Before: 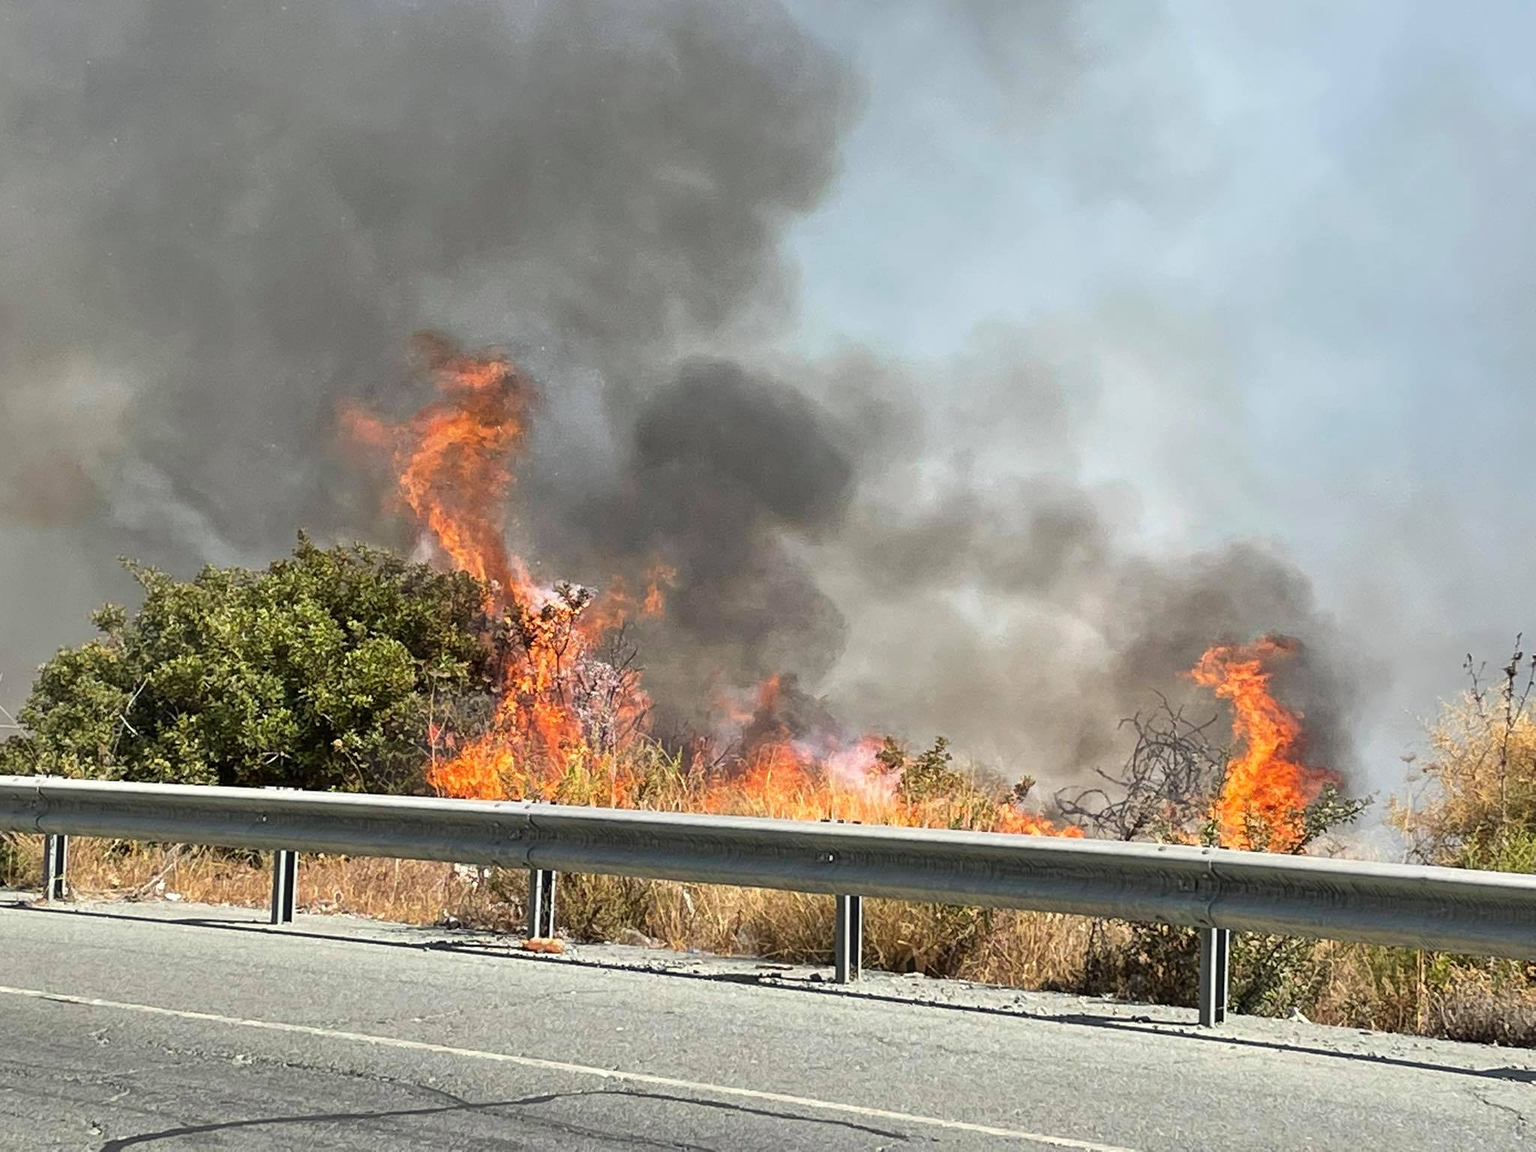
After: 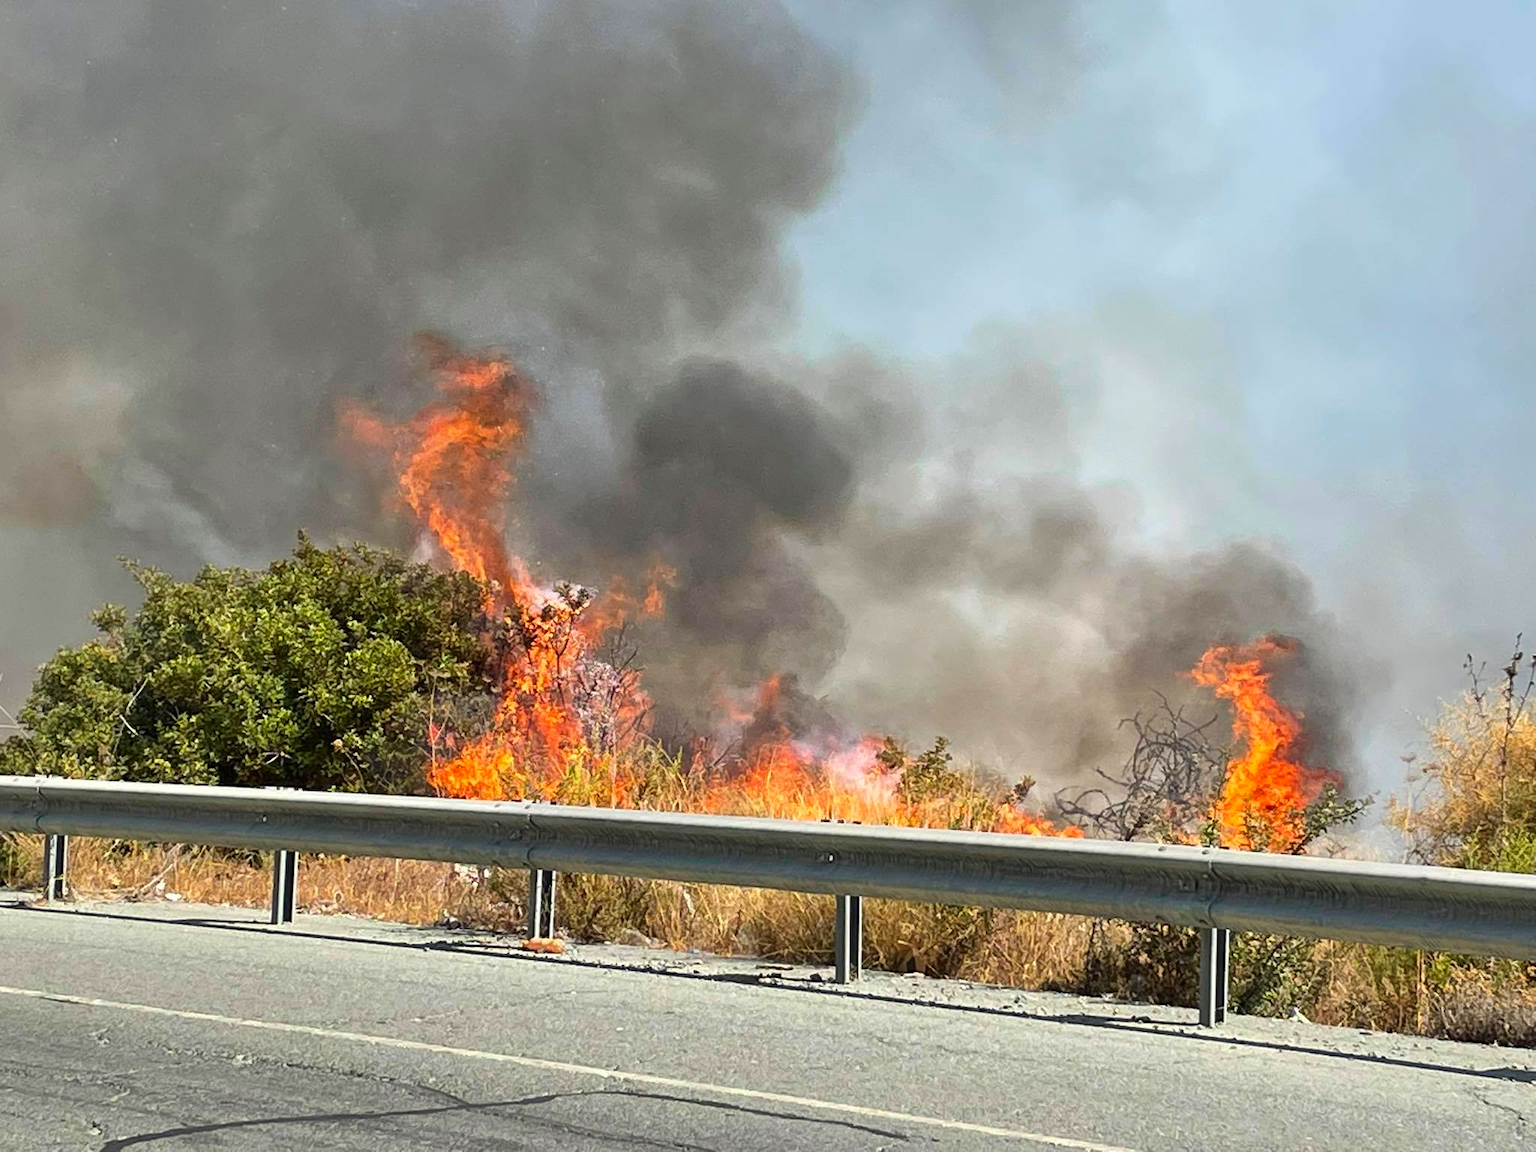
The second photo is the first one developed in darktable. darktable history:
color correction: saturation 1.34
color zones: curves: ch1 [(0, 0.469) (0.001, 0.469) (0.12, 0.446) (0.248, 0.469) (0.5, 0.5) (0.748, 0.5) (0.999, 0.469) (1, 0.469)]
